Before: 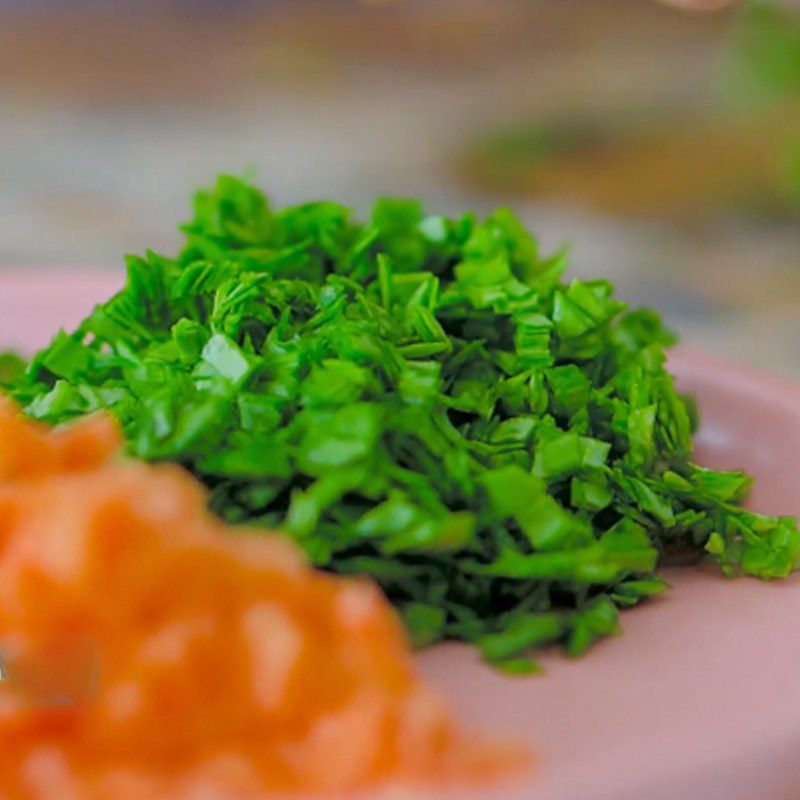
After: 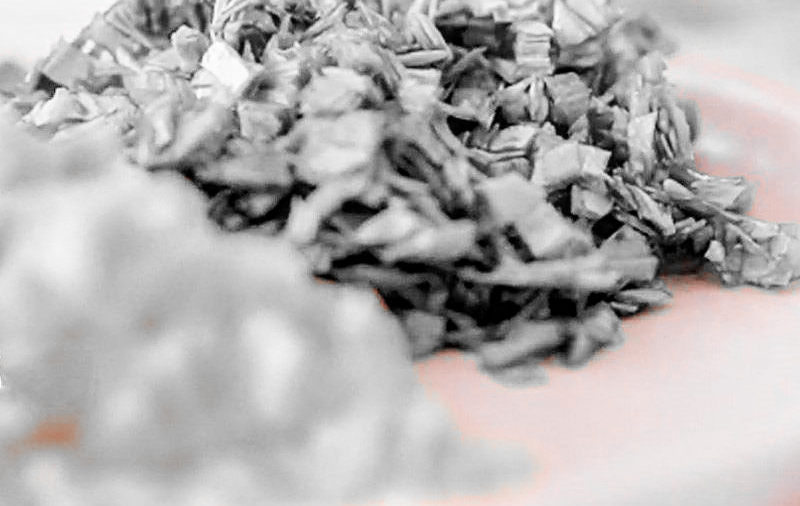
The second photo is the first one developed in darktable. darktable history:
color zones: curves: ch1 [(0, 0.006) (0.094, 0.285) (0.171, 0.001) (0.429, 0.001) (0.571, 0.003) (0.714, 0.004) (0.857, 0.004) (1, 0.006)]
crop and rotate: top 36.746%
local contrast: detail 130%
sharpen: on, module defaults
velvia: on, module defaults
base curve: curves: ch0 [(0, 0.003) (0.001, 0.002) (0.006, 0.004) (0.02, 0.022) (0.048, 0.086) (0.094, 0.234) (0.162, 0.431) (0.258, 0.629) (0.385, 0.8) (0.548, 0.918) (0.751, 0.988) (1, 1)], preserve colors none
